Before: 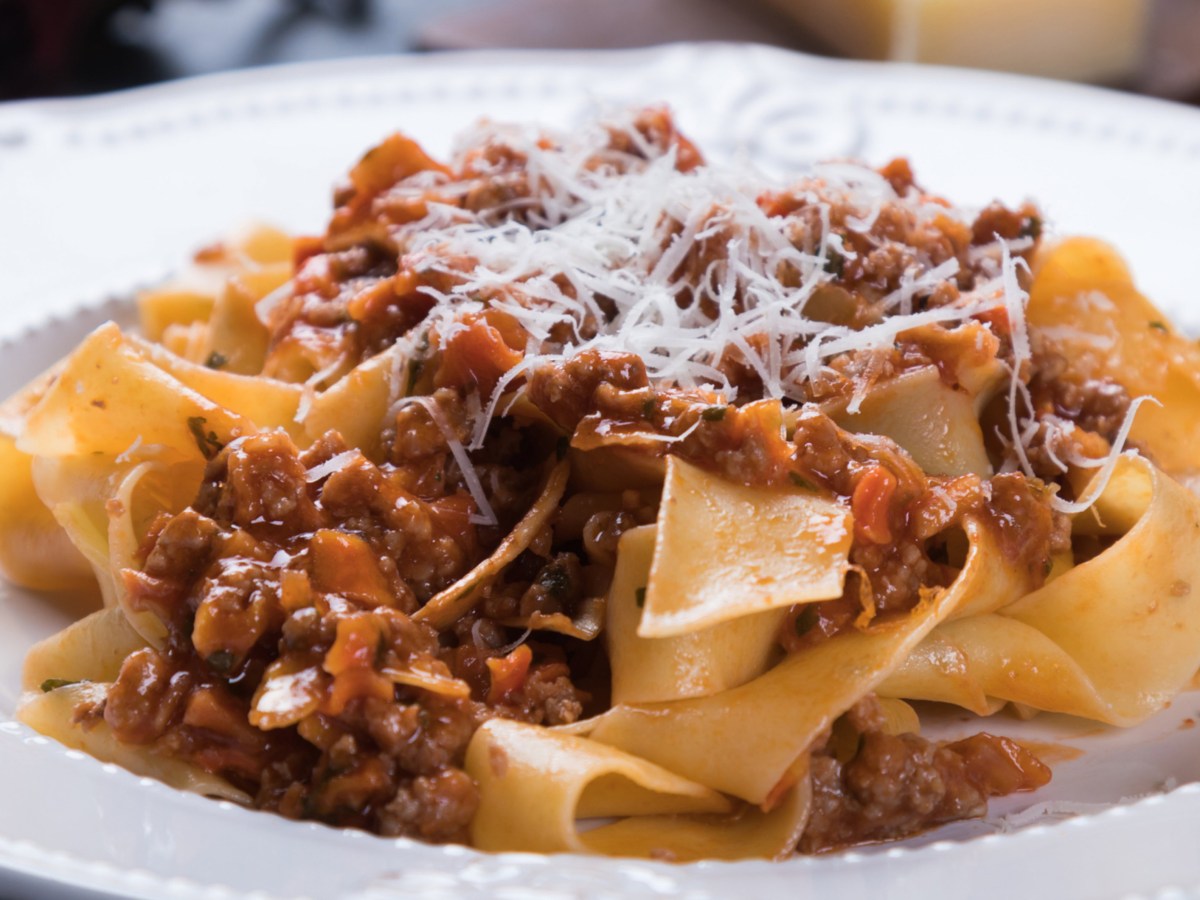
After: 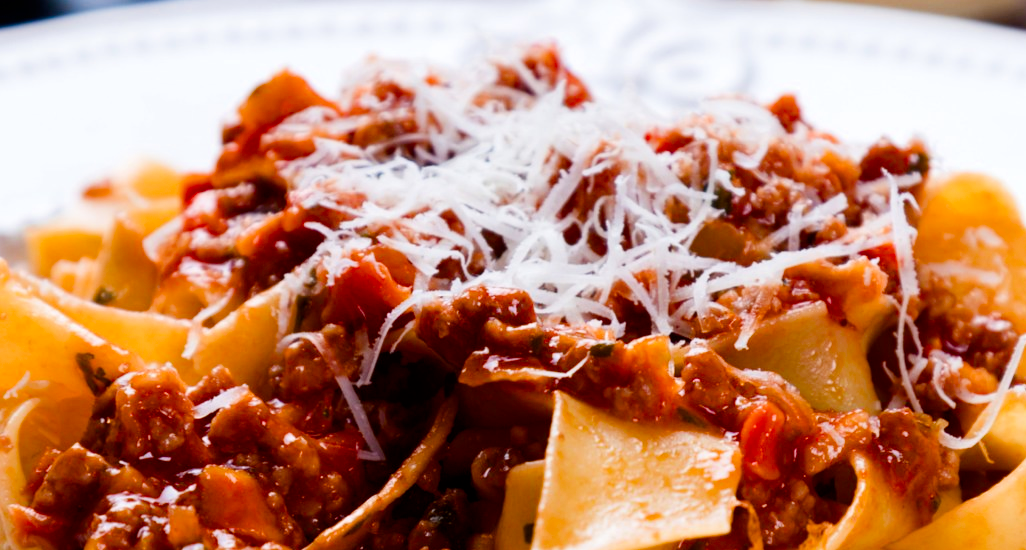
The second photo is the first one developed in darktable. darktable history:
color balance rgb: linear chroma grading › global chroma 3.689%, perceptual saturation grading › global saturation 20%, perceptual saturation grading › highlights -25.568%, perceptual saturation grading › shadows 49.468%
crop and rotate: left 9.408%, top 7.17%, right 5.043%, bottom 31.698%
contrast brightness saturation: contrast 0.069, brightness -0.145, saturation 0.117
levels: mode automatic, levels [0.016, 0.492, 0.969]
filmic rgb: black relative exposure -7.32 EV, white relative exposure 5.08 EV, hardness 3.22
